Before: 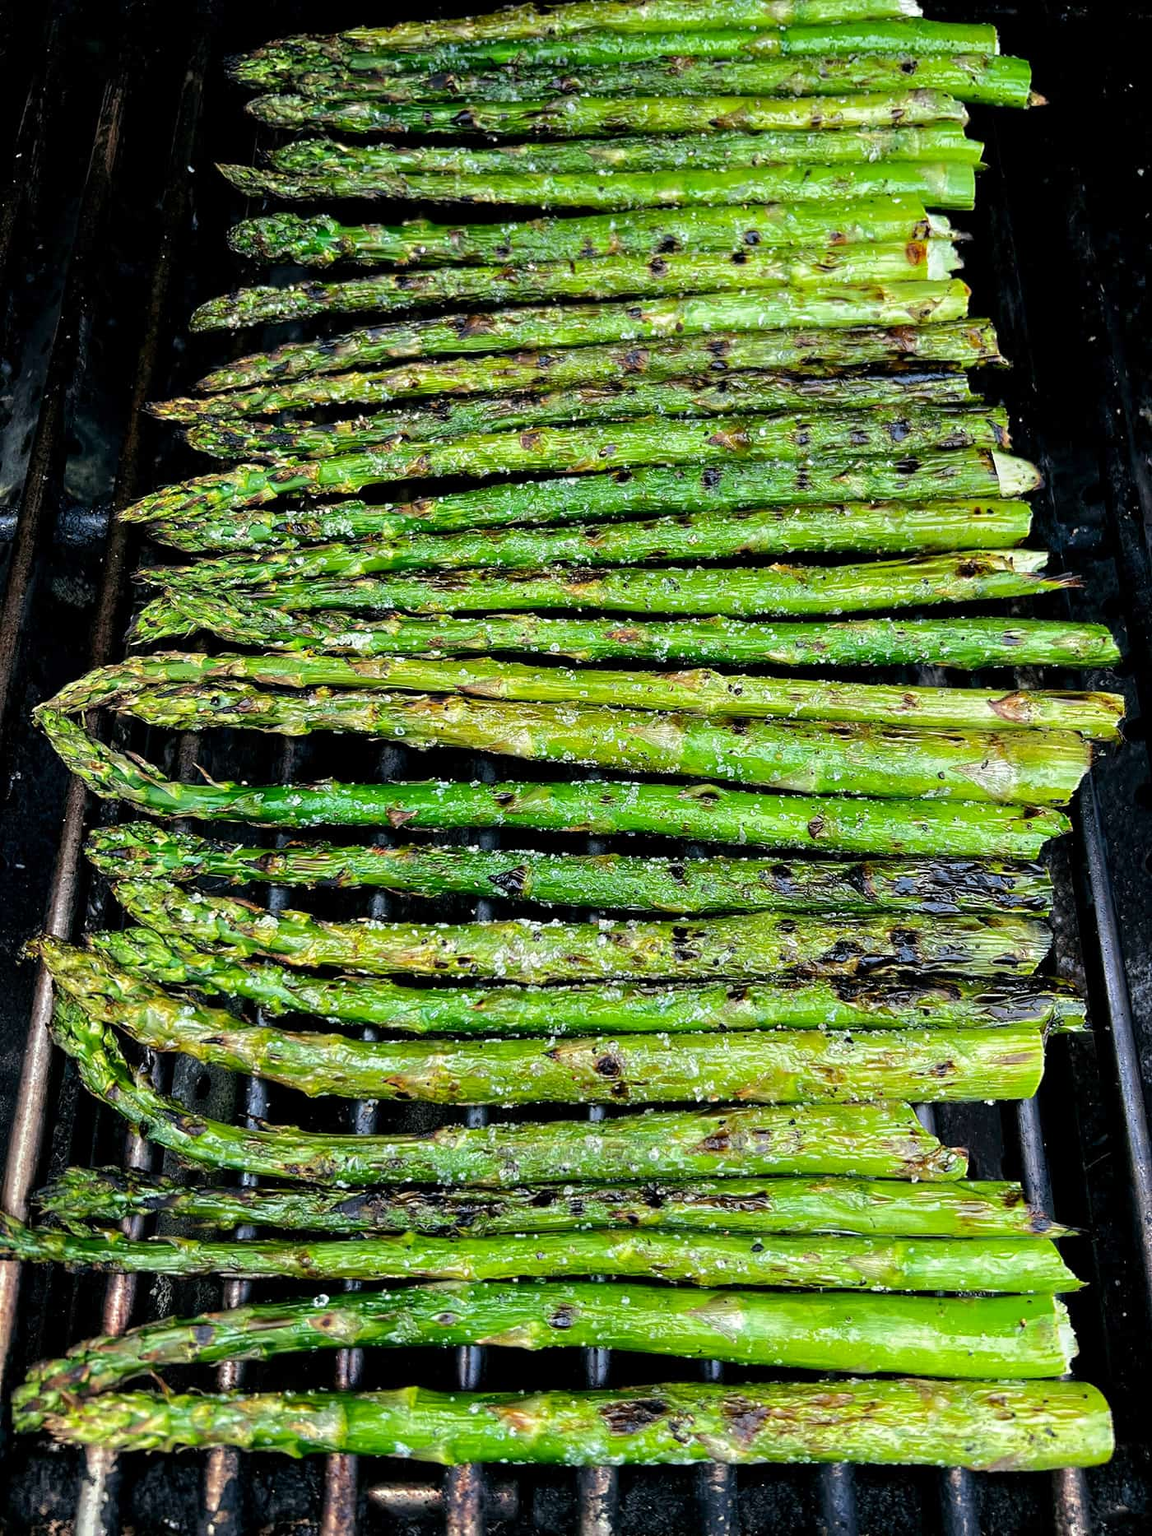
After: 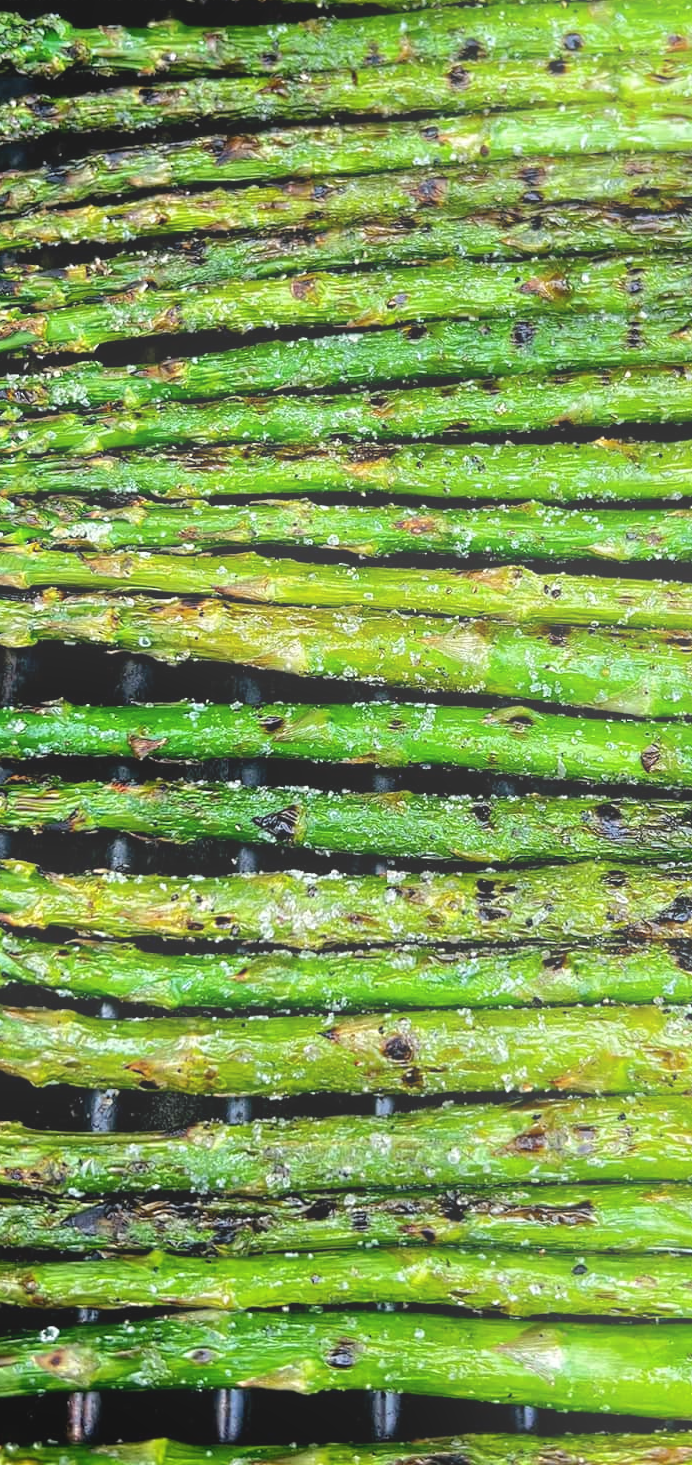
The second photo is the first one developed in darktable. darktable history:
shadows and highlights: shadows 40, highlights -54, highlights color adjustment 46%, low approximation 0.01, soften with gaussian
crop and rotate: angle 0.02°, left 24.353%, top 13.219%, right 26.156%, bottom 8.224%
bloom: on, module defaults
